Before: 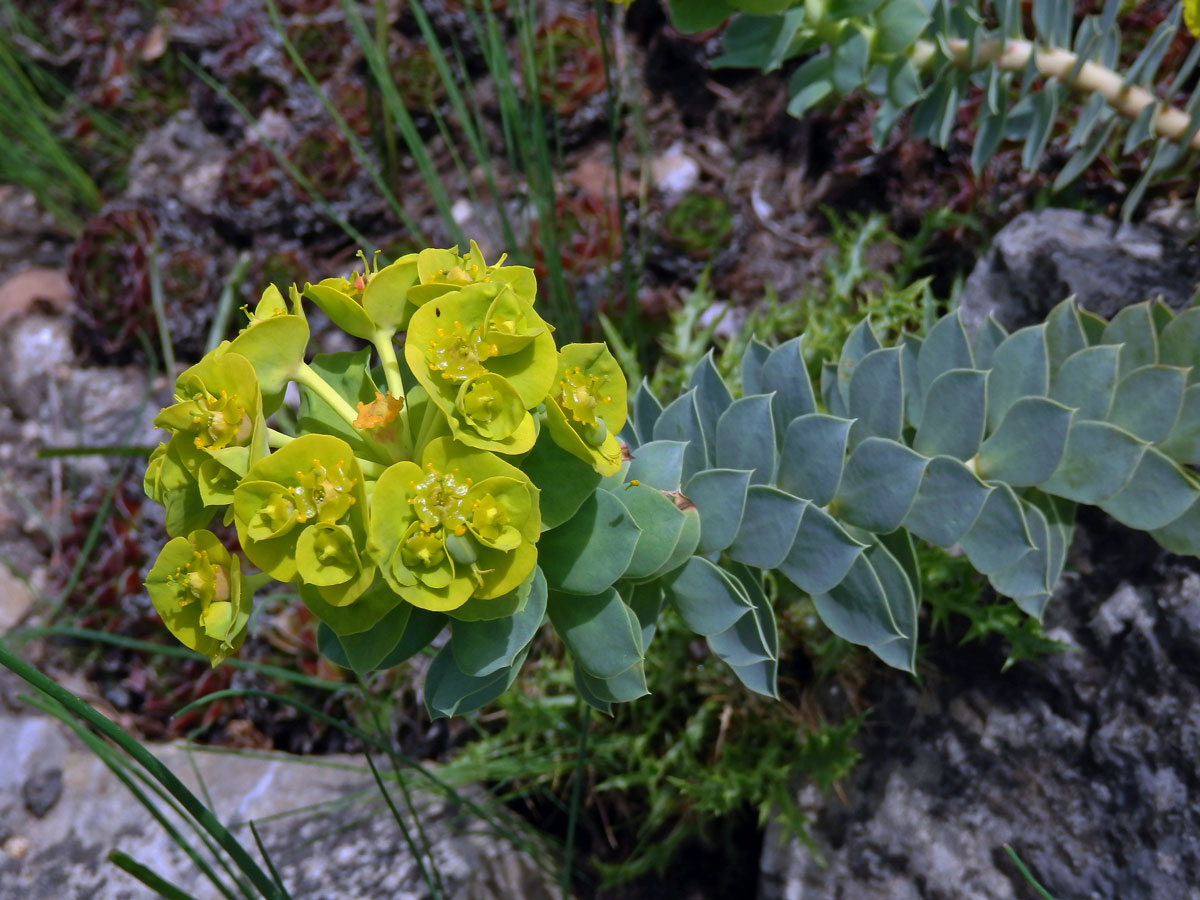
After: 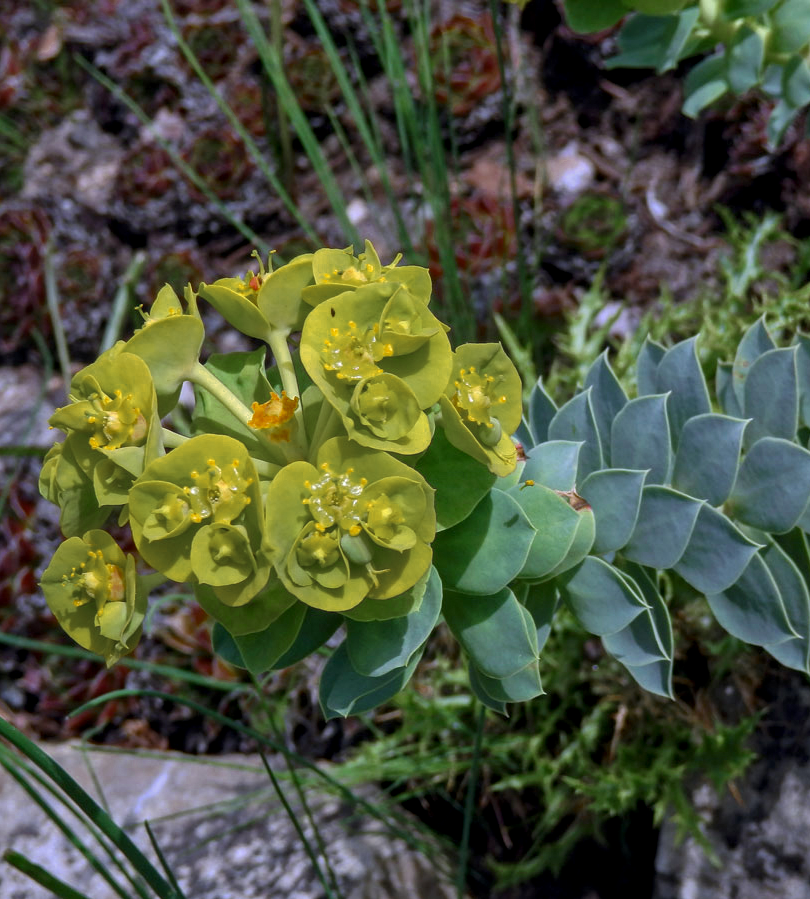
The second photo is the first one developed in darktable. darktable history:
crop and rotate: left 8.783%, right 23.697%
local contrast: on, module defaults
color zones: curves: ch0 [(0.11, 0.396) (0.195, 0.36) (0.25, 0.5) (0.303, 0.412) (0.357, 0.544) (0.75, 0.5) (0.967, 0.328)]; ch1 [(0, 0.468) (0.112, 0.512) (0.202, 0.6) (0.25, 0.5) (0.307, 0.352) (0.357, 0.544) (0.75, 0.5) (0.963, 0.524)]
